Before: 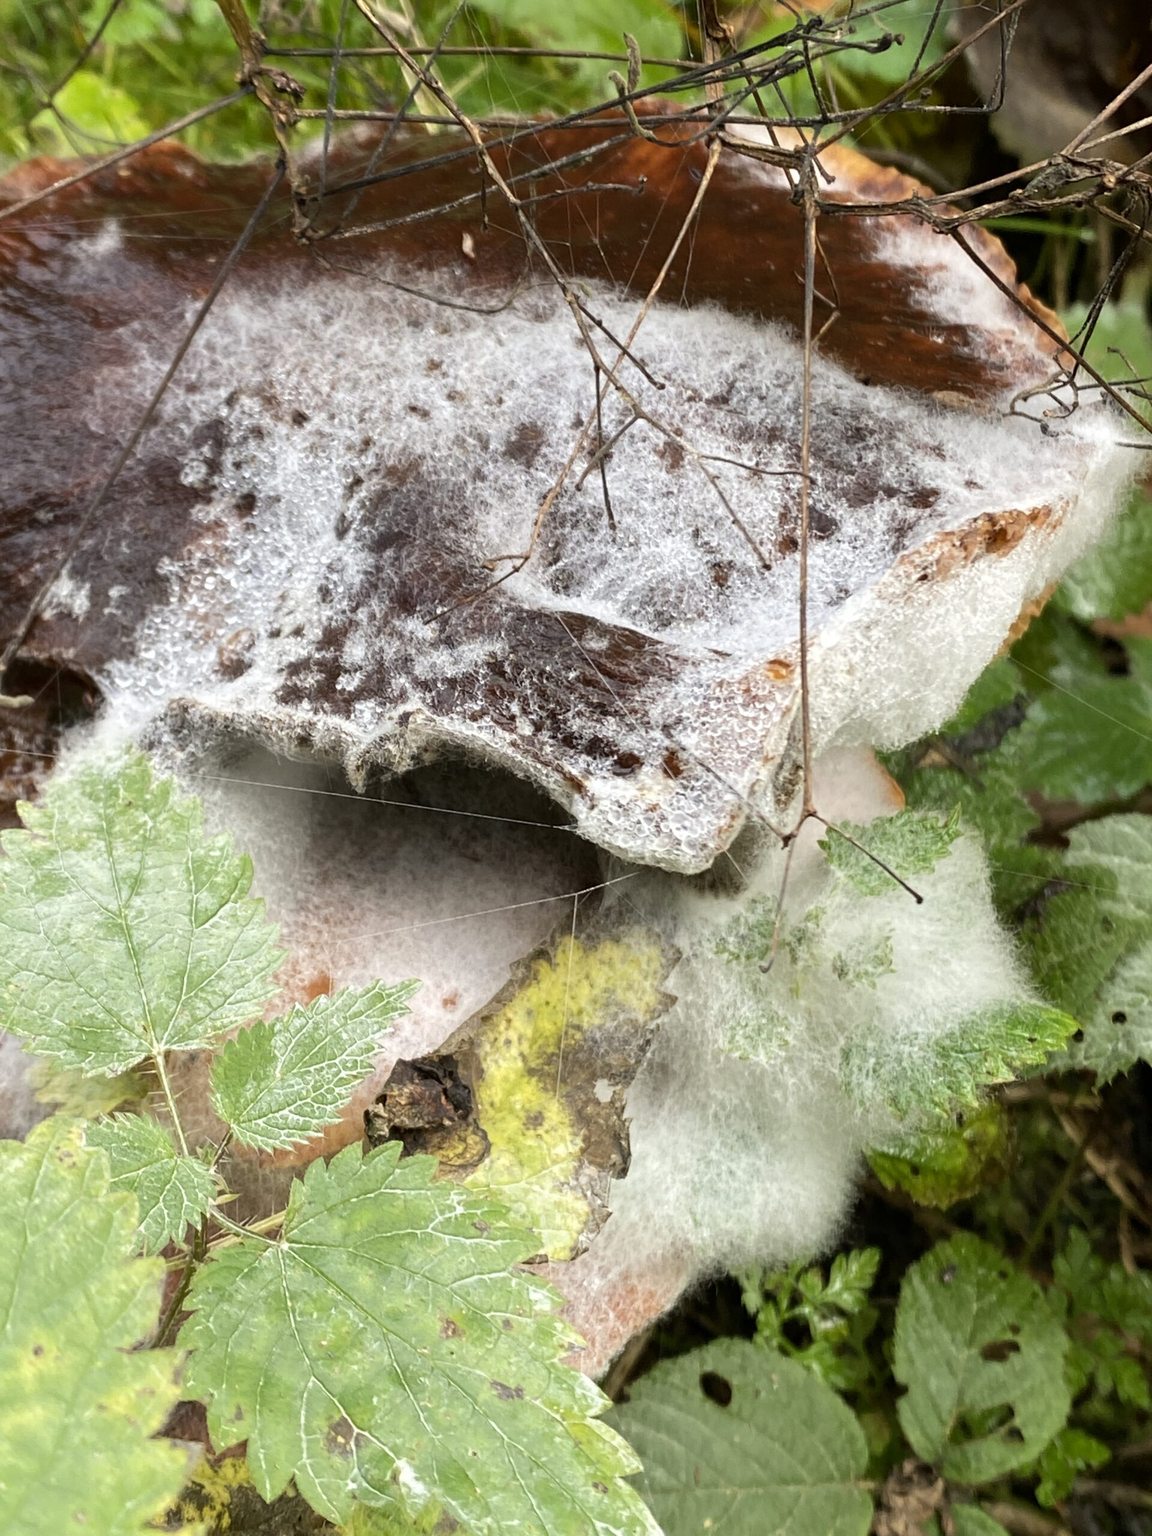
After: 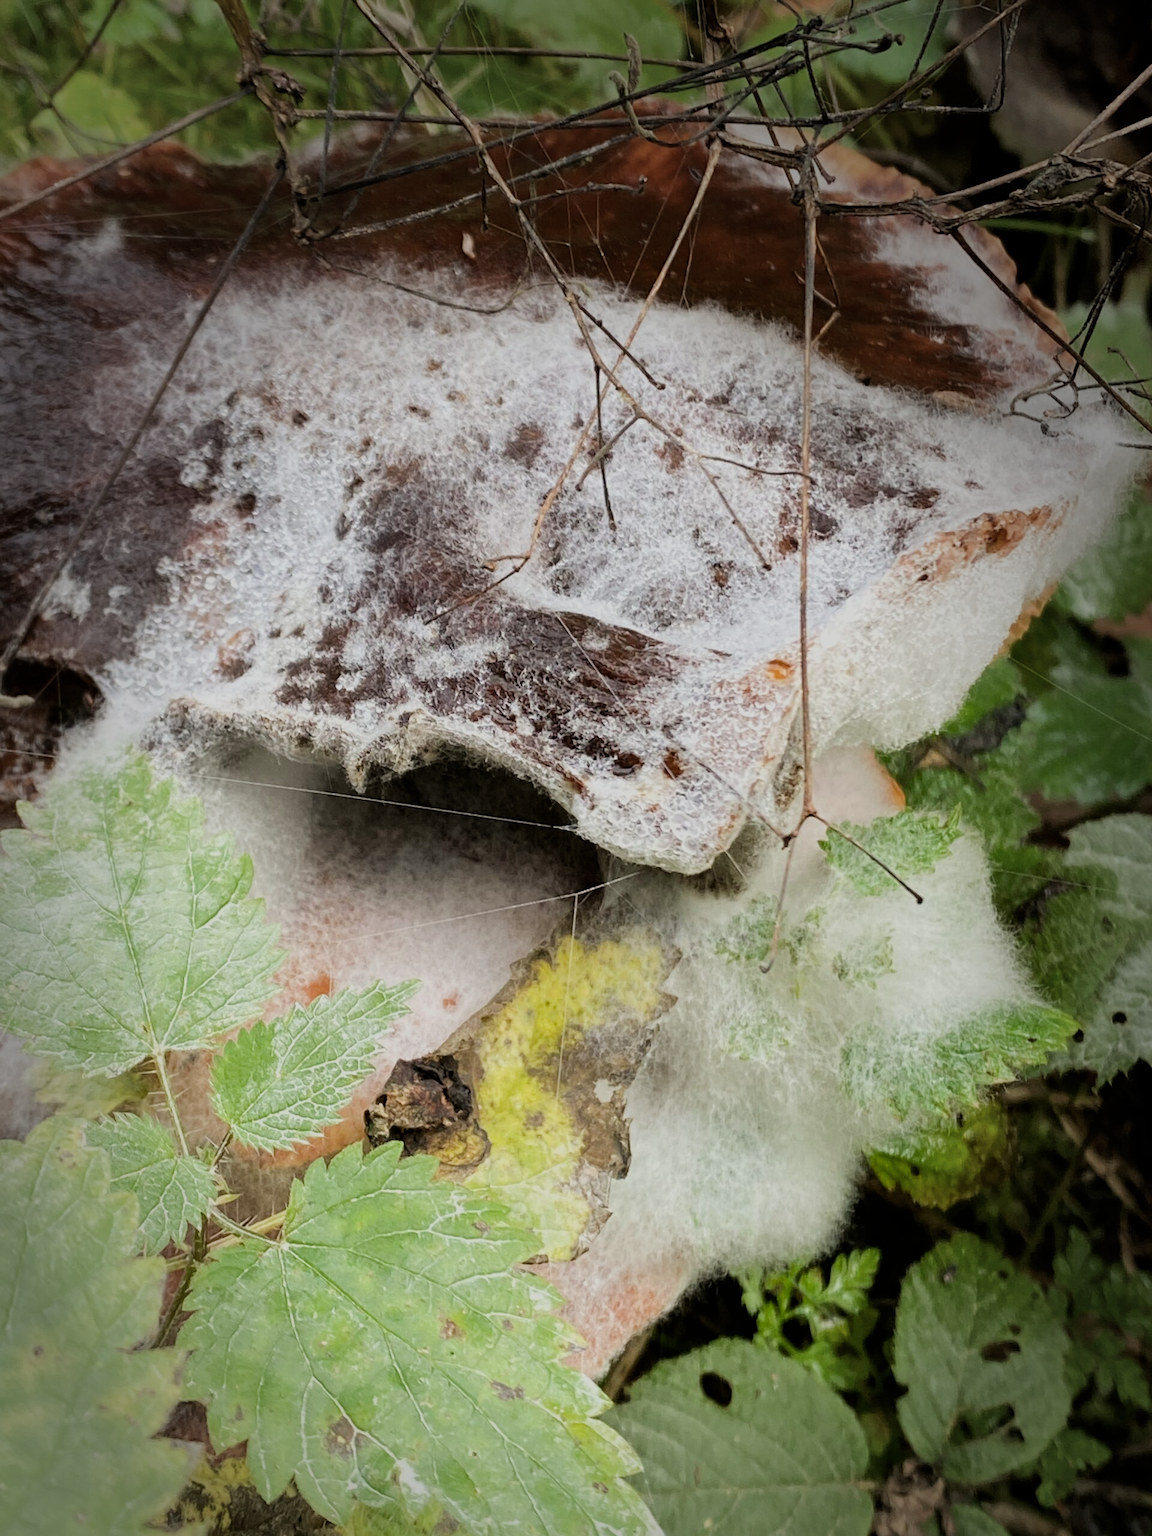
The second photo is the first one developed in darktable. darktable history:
filmic rgb: black relative exposure -7.65 EV, white relative exposure 4.56 EV, threshold 3.06 EV, hardness 3.61, preserve chrominance max RGB, enable highlight reconstruction true
vignetting: fall-off start 65.98%, fall-off radius 39.82%, brightness -0.577, saturation -0.266, center (-0.034, 0.154), automatic ratio true, width/height ratio 0.677
